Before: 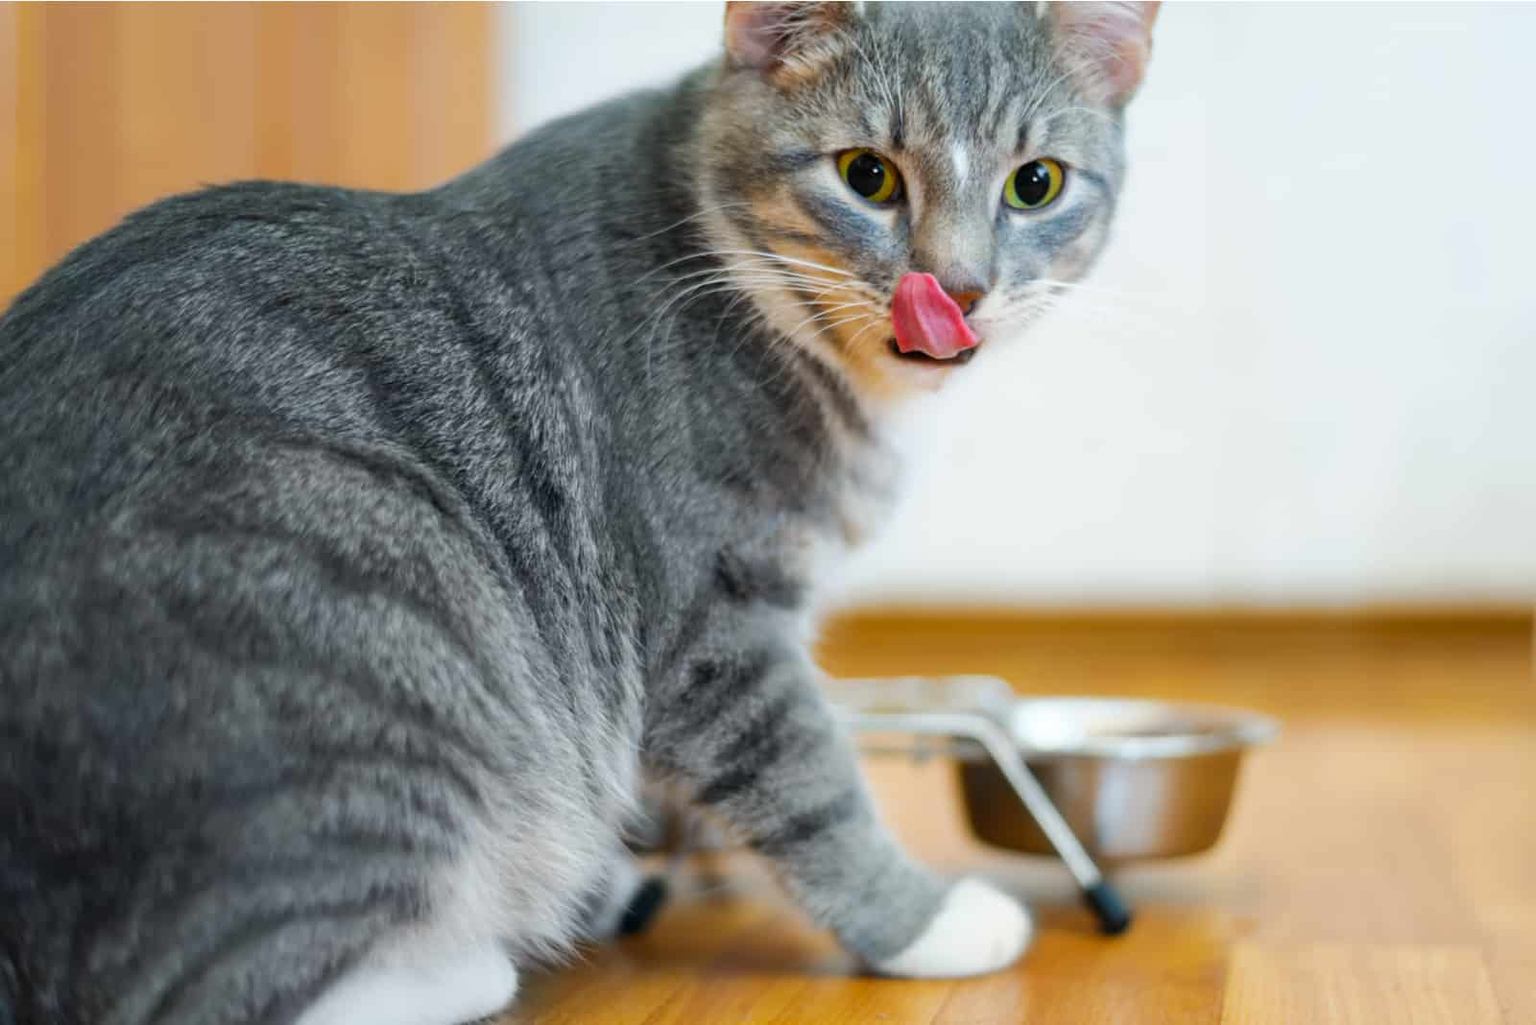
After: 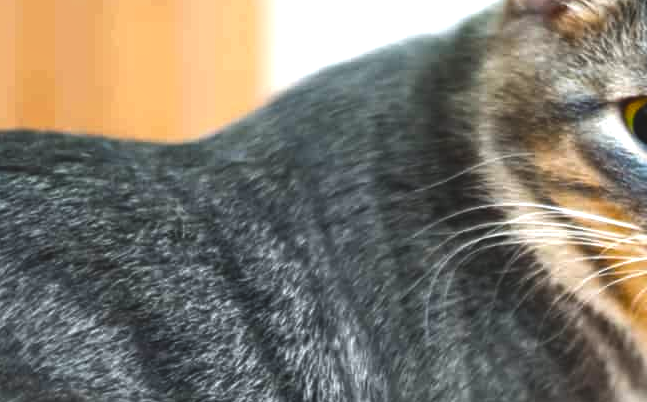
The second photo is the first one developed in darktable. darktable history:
crop: left 15.574%, top 5.456%, right 43.972%, bottom 56.827%
local contrast: highlights 102%, shadows 101%, detail 119%, midtone range 0.2
exposure: black level correction -0.015, compensate exposure bias true, compensate highlight preservation false
color balance rgb: power › chroma 0.262%, power › hue 63.22°, highlights gain › luminance 17.499%, perceptual saturation grading › global saturation 20%, perceptual saturation grading › highlights -25.056%, perceptual saturation grading › shadows 25.045%, perceptual brilliance grading › global brilliance 19.983%, perceptual brilliance grading › shadows -39.826%
